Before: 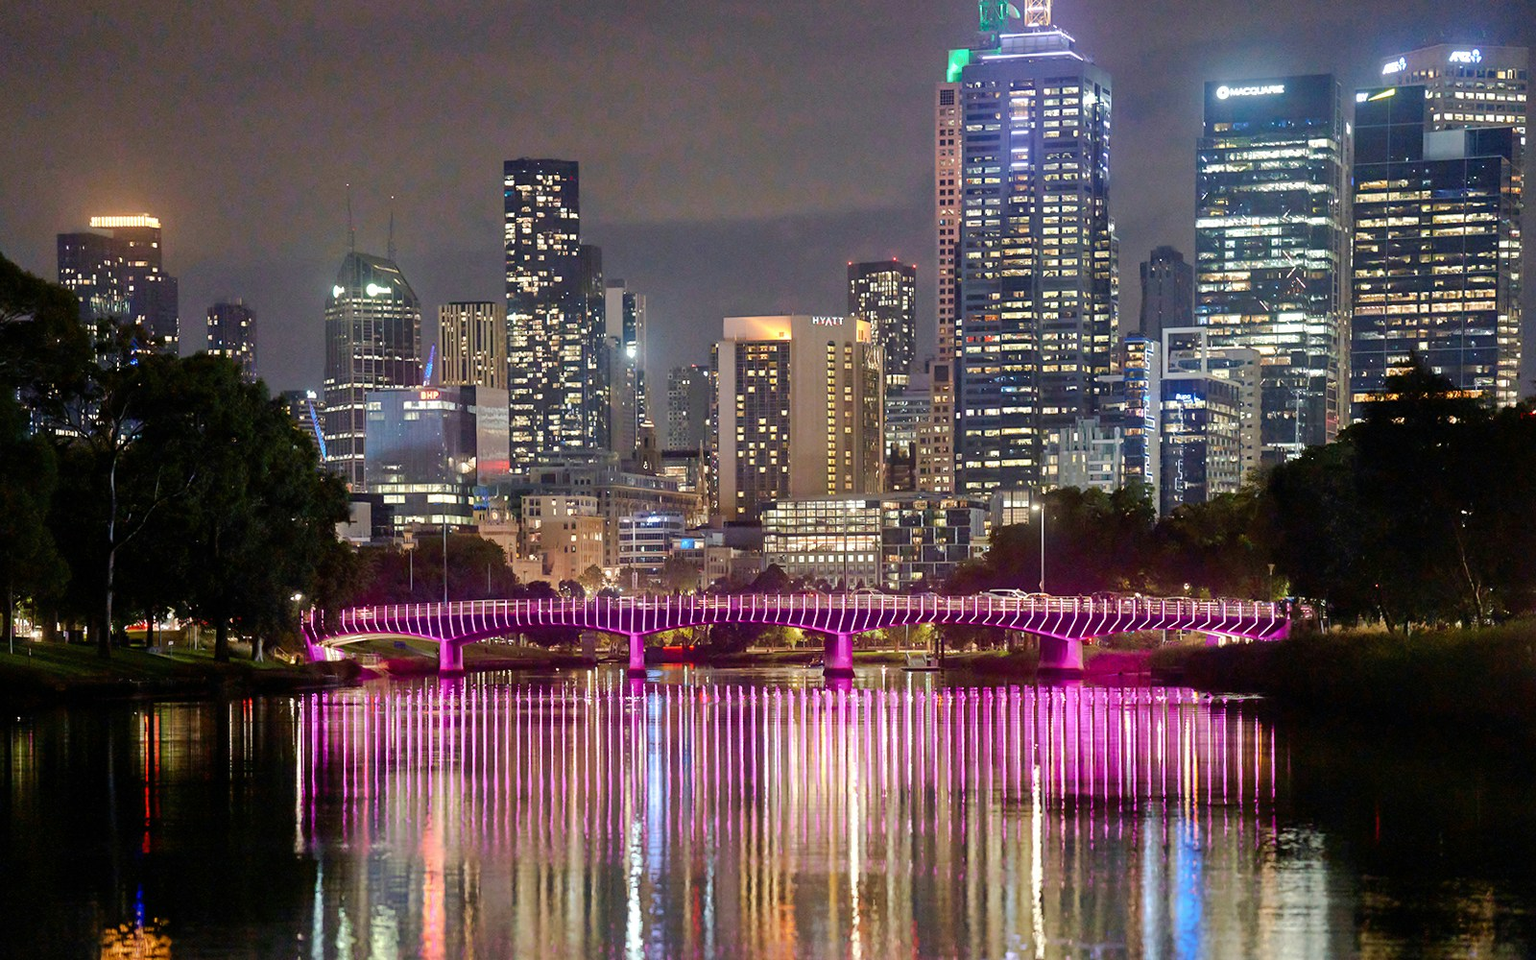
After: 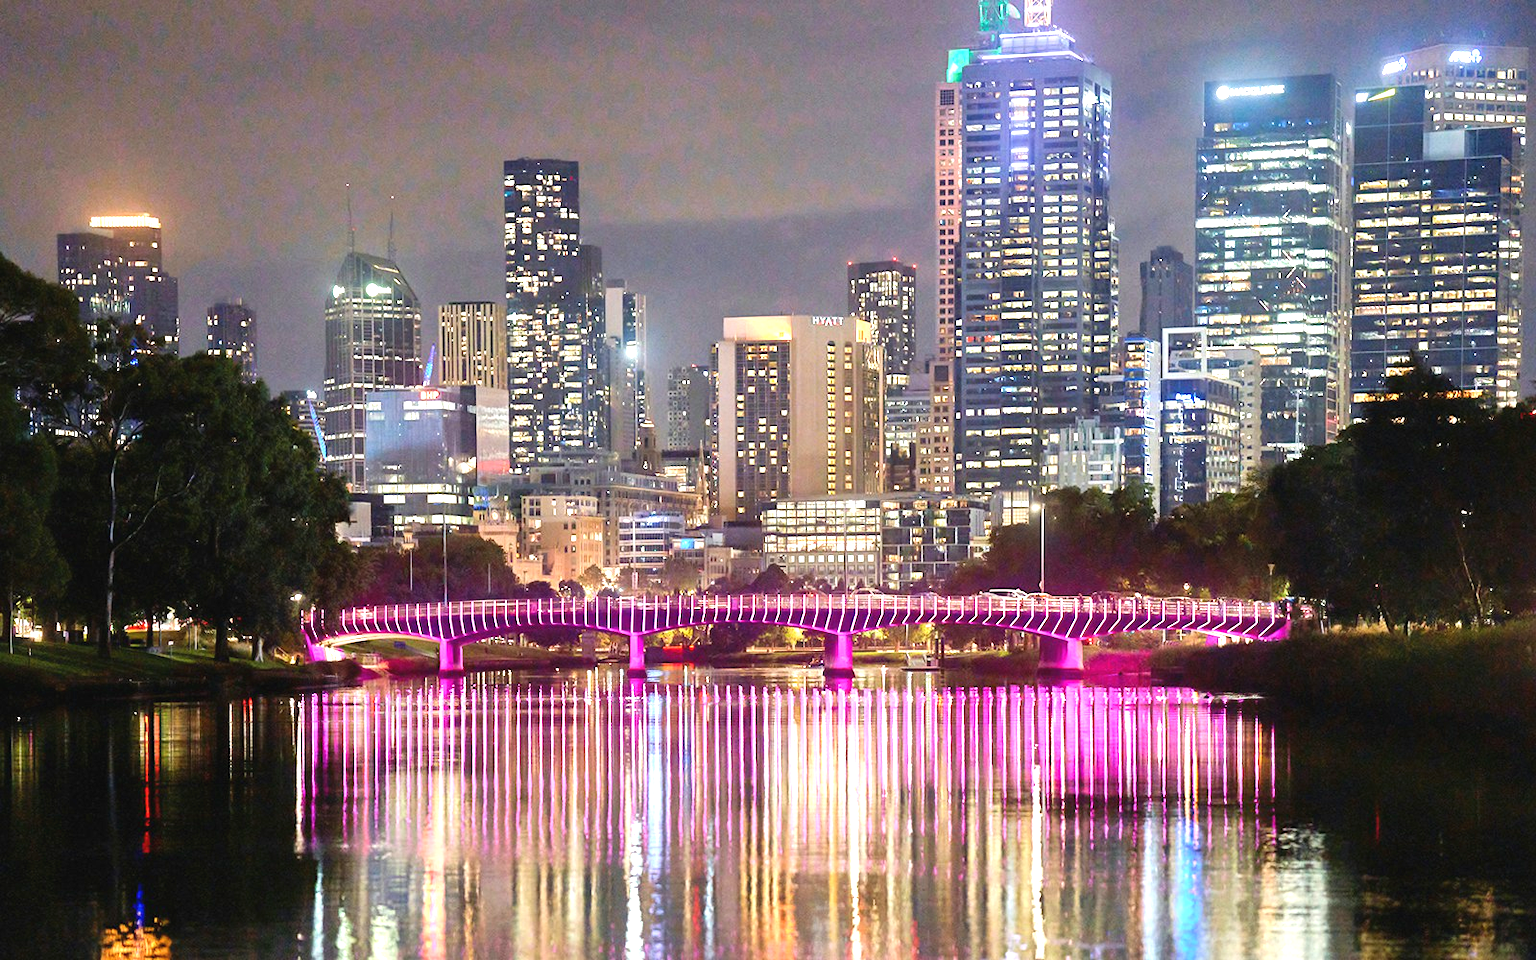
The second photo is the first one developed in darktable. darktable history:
exposure: black level correction -0.002, exposure 1.11 EV, compensate exposure bias true, compensate highlight preservation false
